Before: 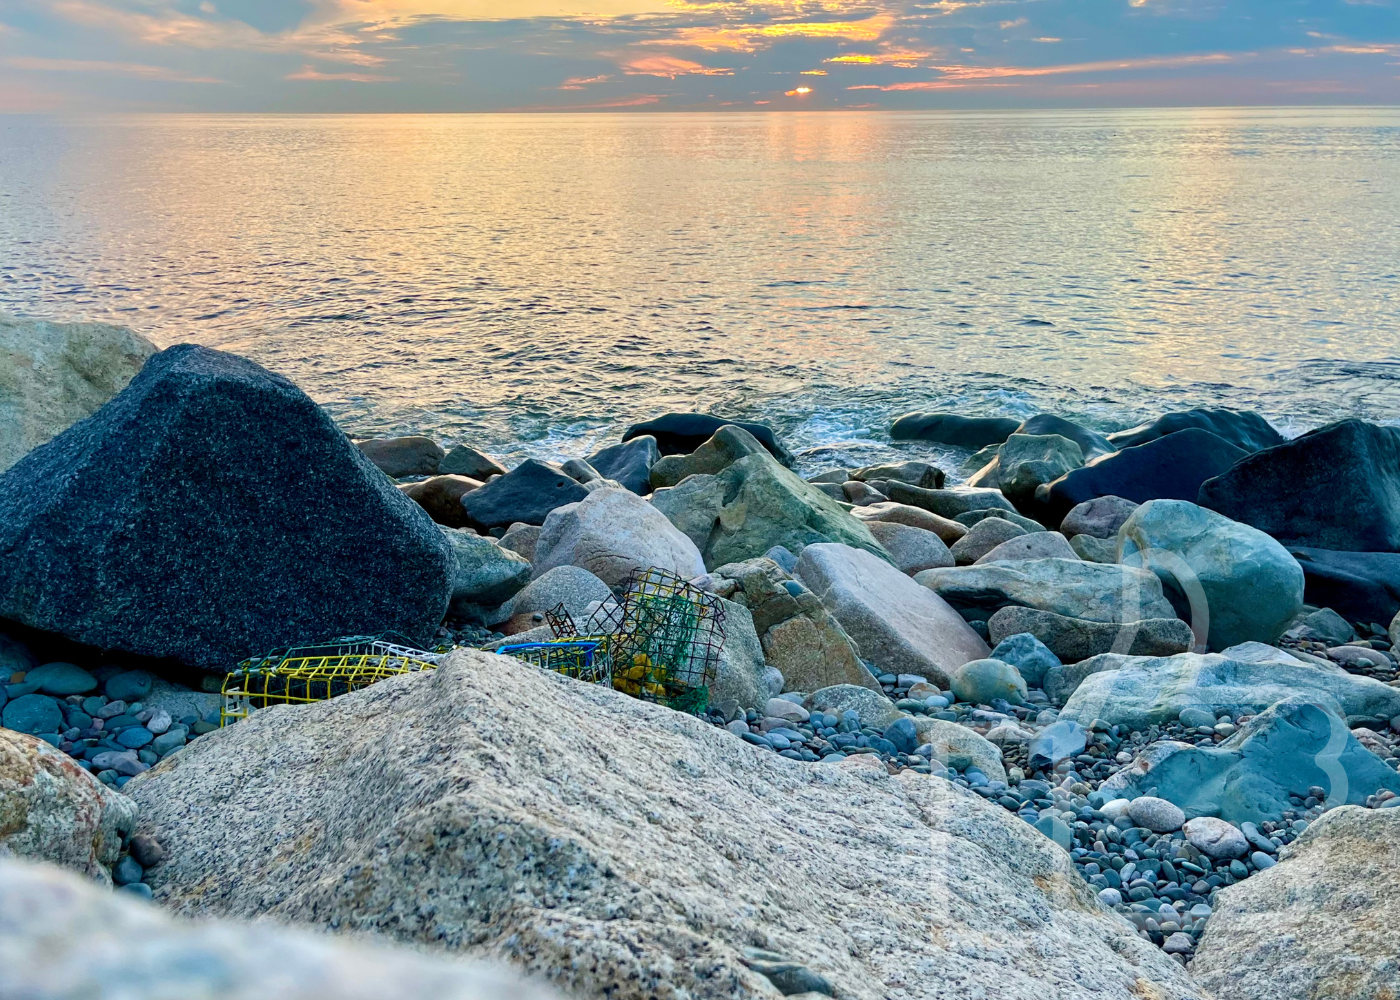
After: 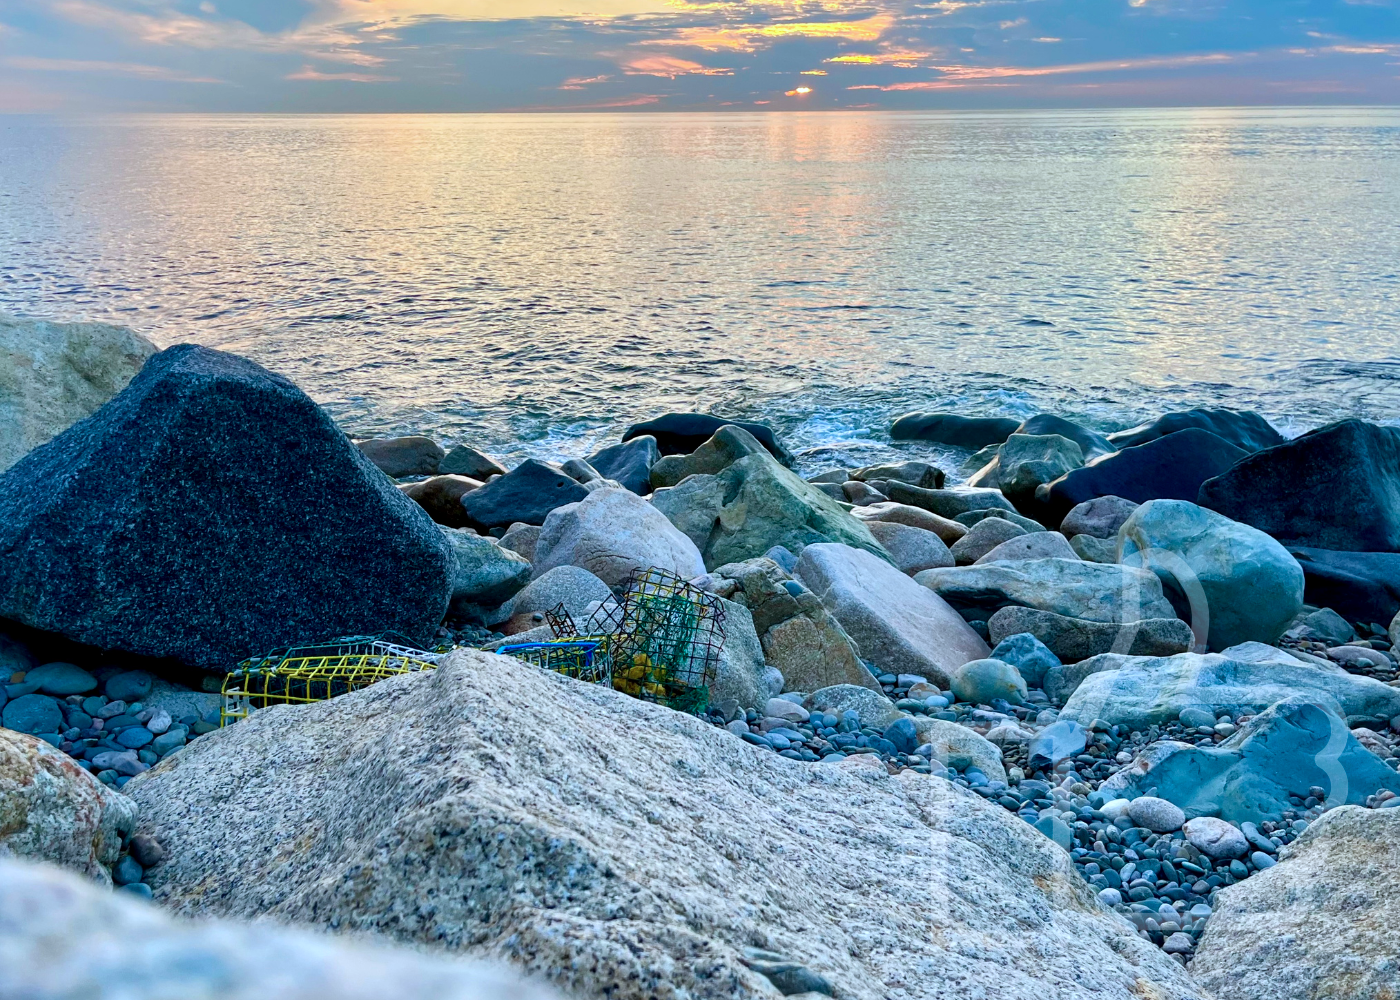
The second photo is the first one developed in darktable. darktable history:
local contrast: mode bilateral grid, contrast 20, coarseness 50, detail 120%, midtone range 0.2
color calibration: x 0.37, y 0.382, temperature 4313.32 K
